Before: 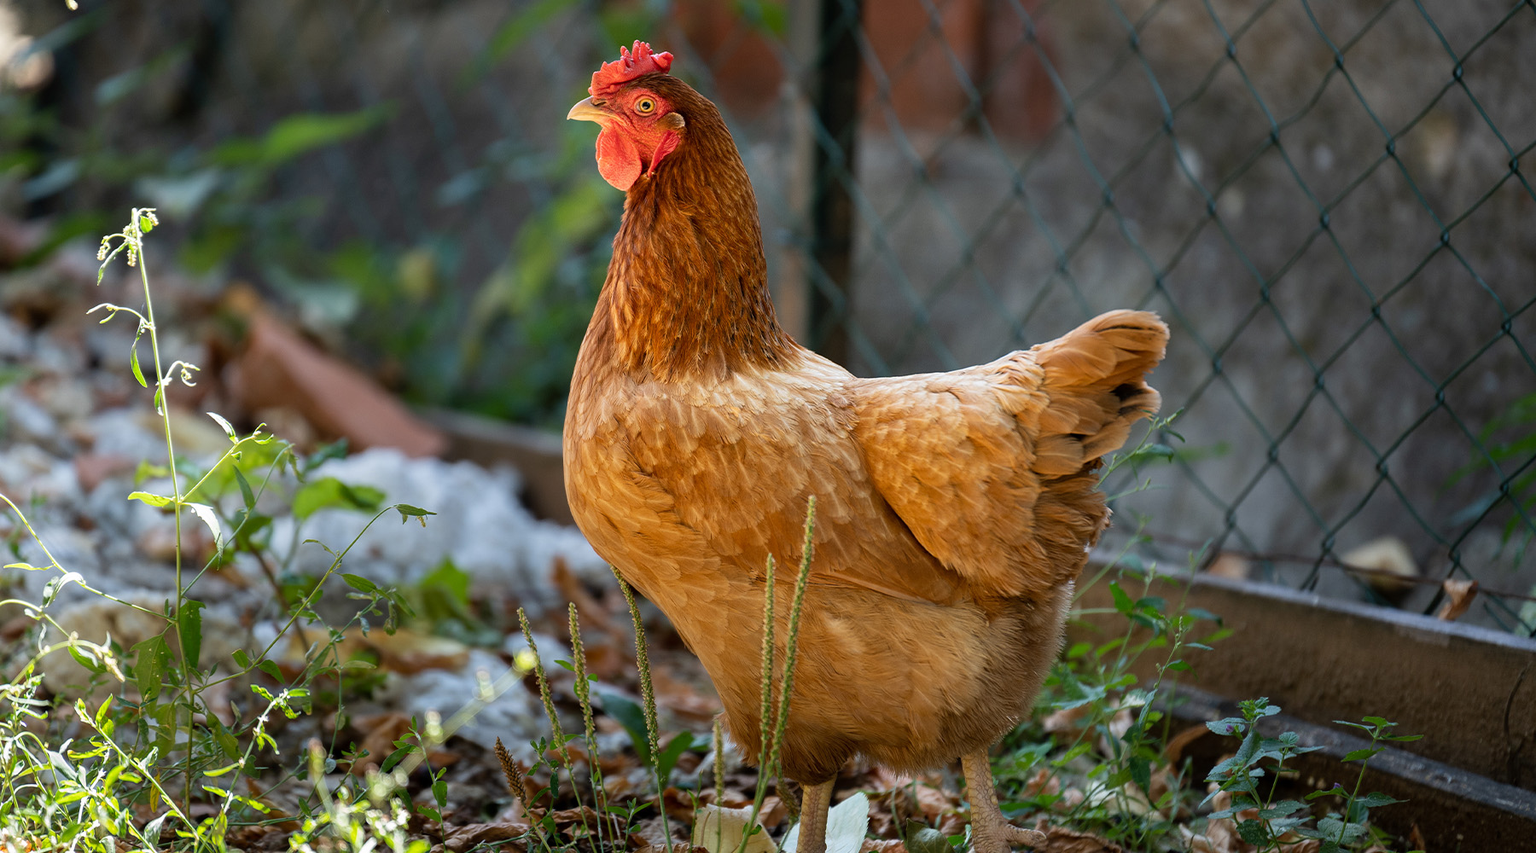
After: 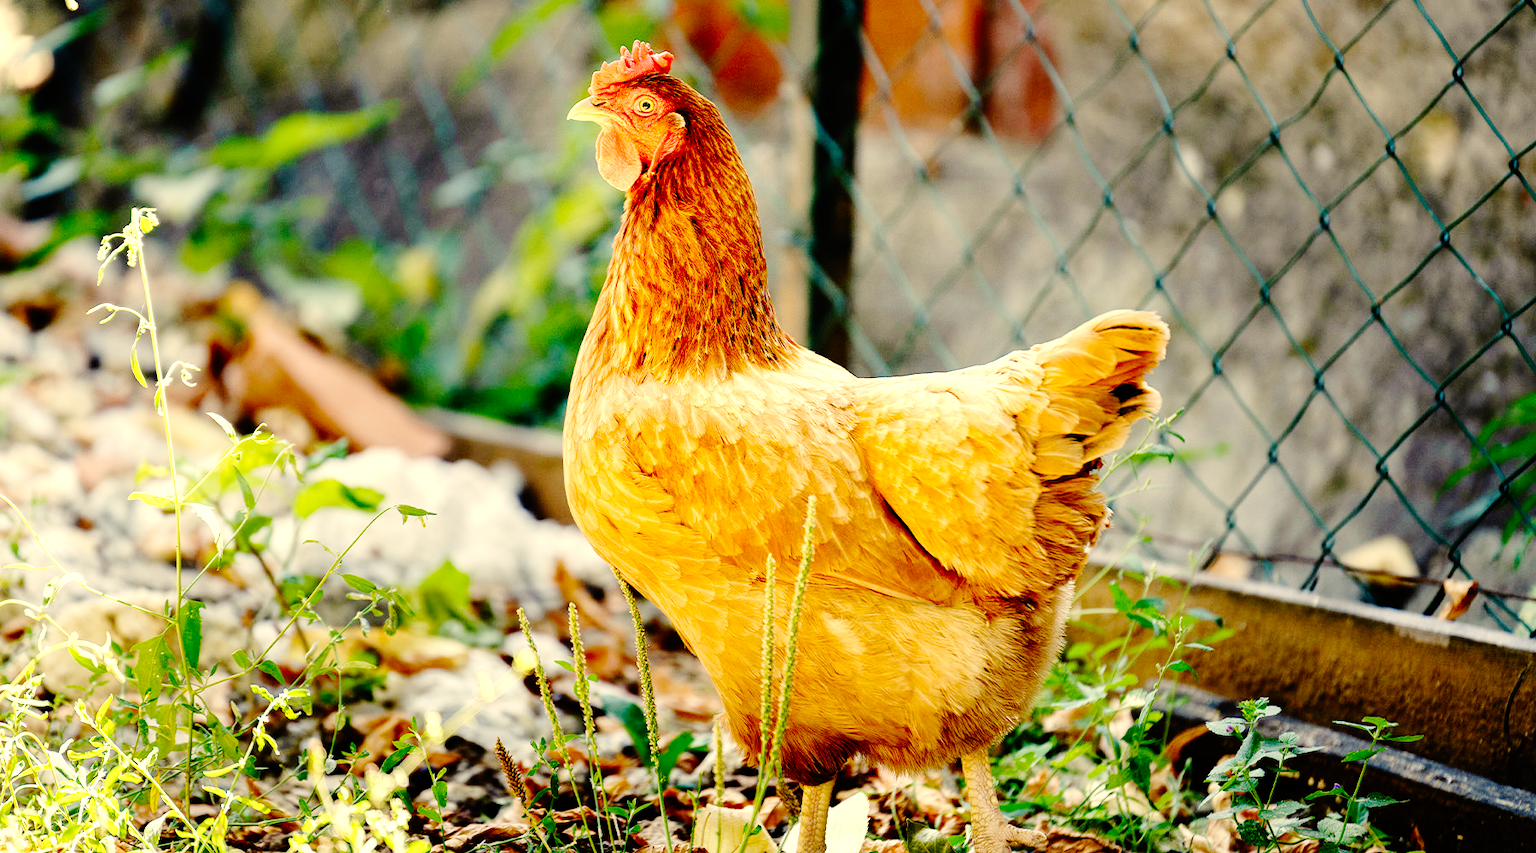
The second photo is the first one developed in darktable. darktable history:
base curve: curves: ch0 [(0, 0) (0.036, 0.01) (0.123, 0.254) (0.258, 0.504) (0.507, 0.748) (1, 1)], preserve colors none
exposure: black level correction 0.001, exposure 0.955 EV, compensate exposure bias true, compensate highlight preservation false
color correction: highlights a* 2.72, highlights b* 22.8
